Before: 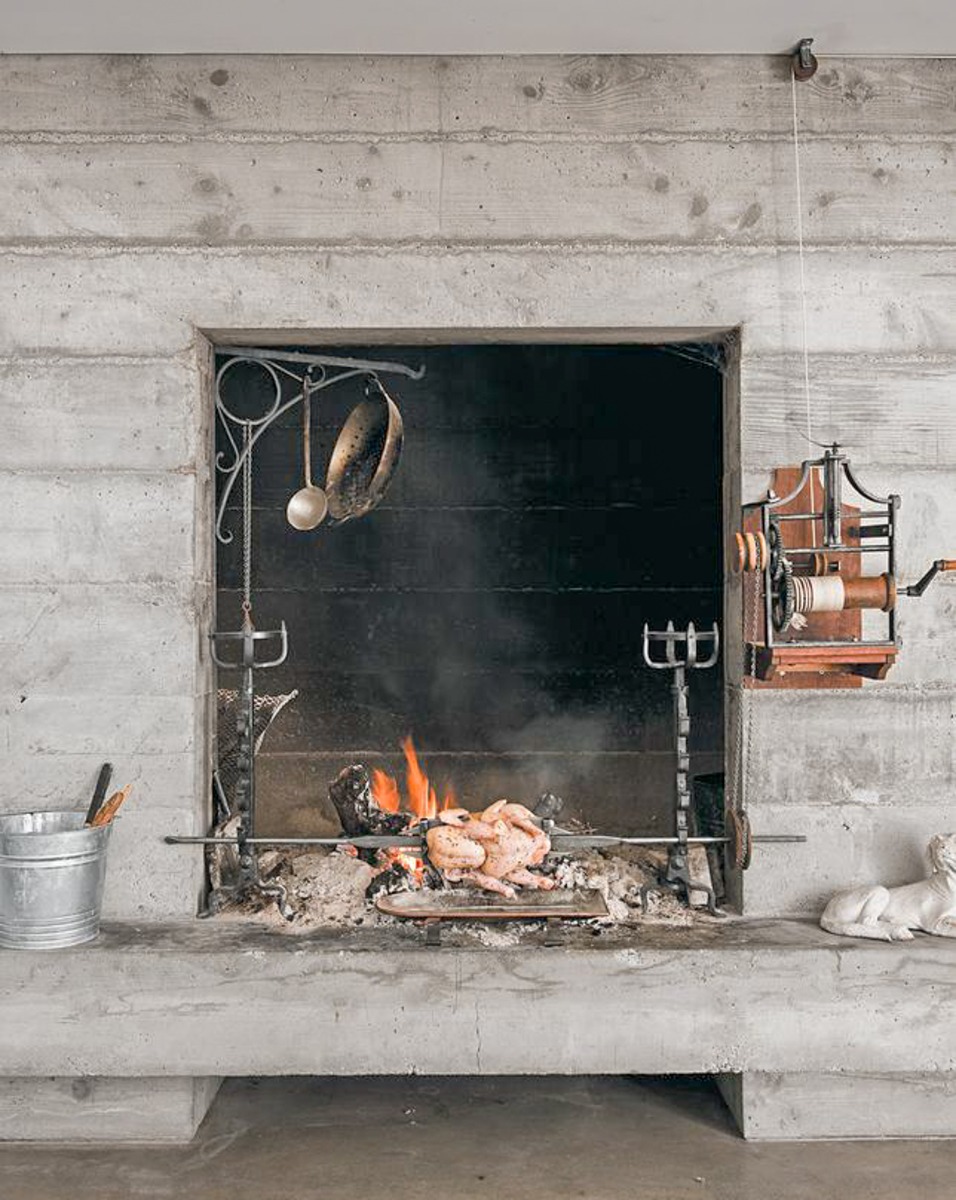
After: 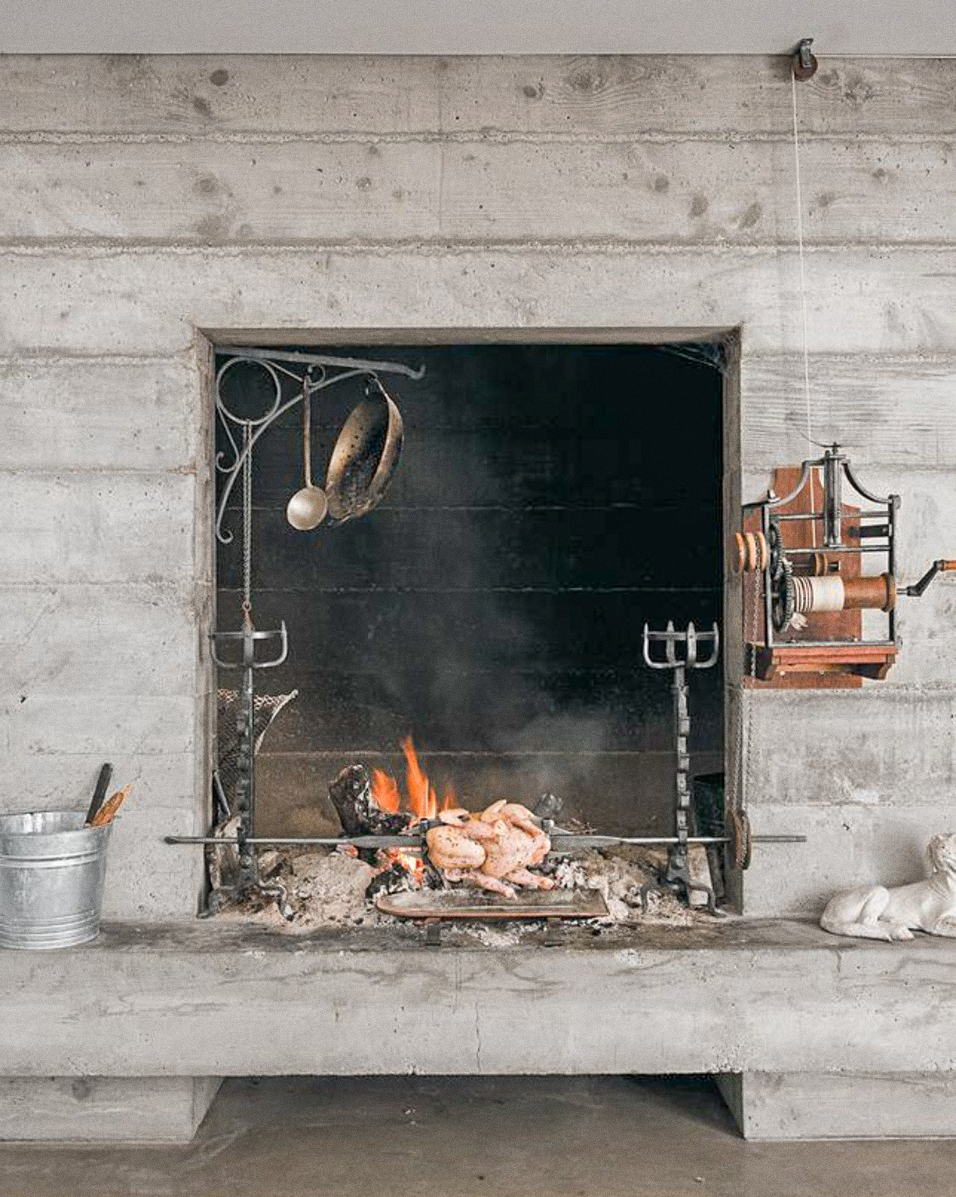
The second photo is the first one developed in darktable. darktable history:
crop: top 0.05%, bottom 0.098%
grain: coarseness 0.09 ISO
